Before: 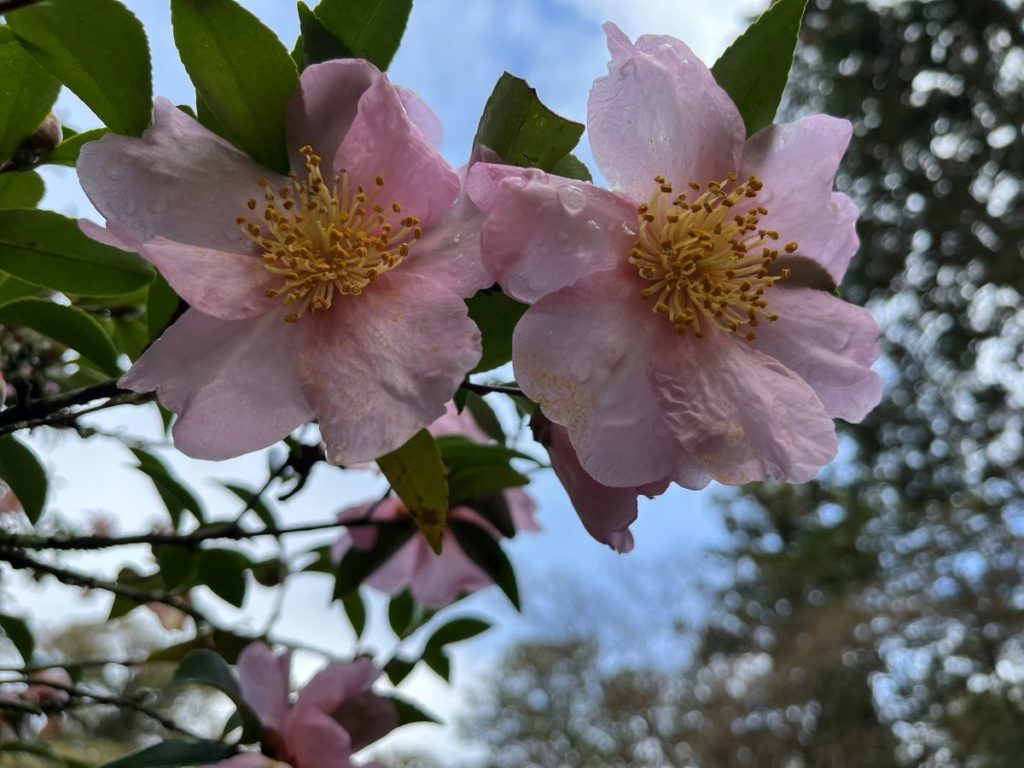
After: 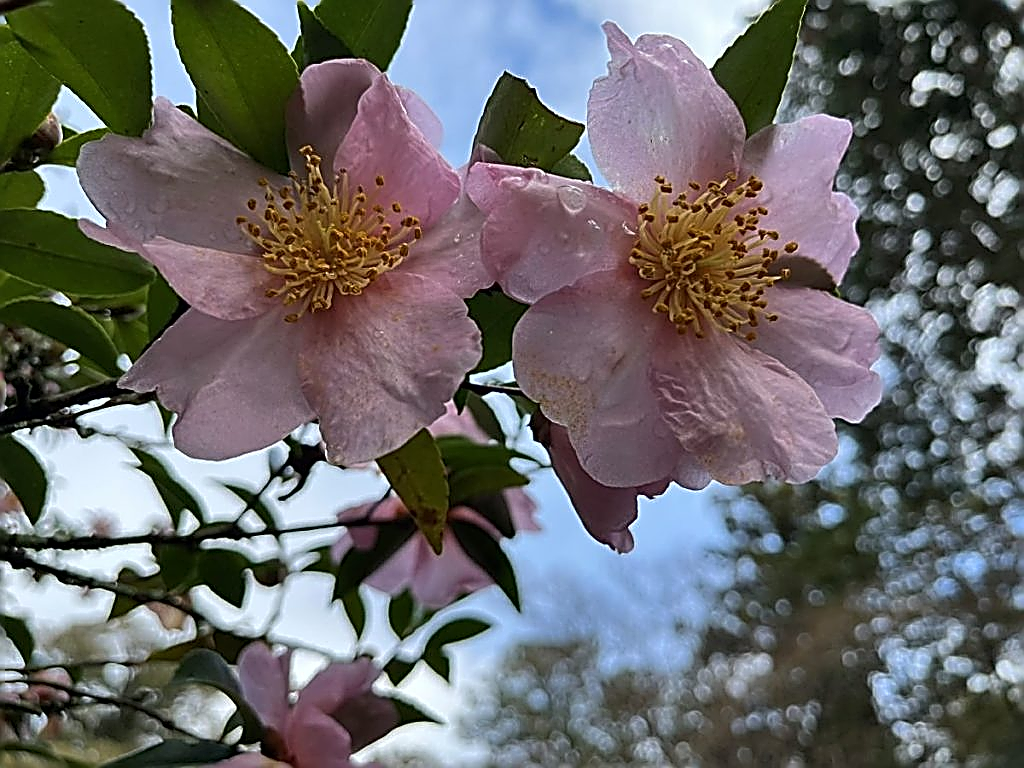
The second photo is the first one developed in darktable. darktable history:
shadows and highlights: radius 108.52, shadows 23.73, highlights -59.32, low approximation 0.01, soften with gaussian
sharpen: amount 2
